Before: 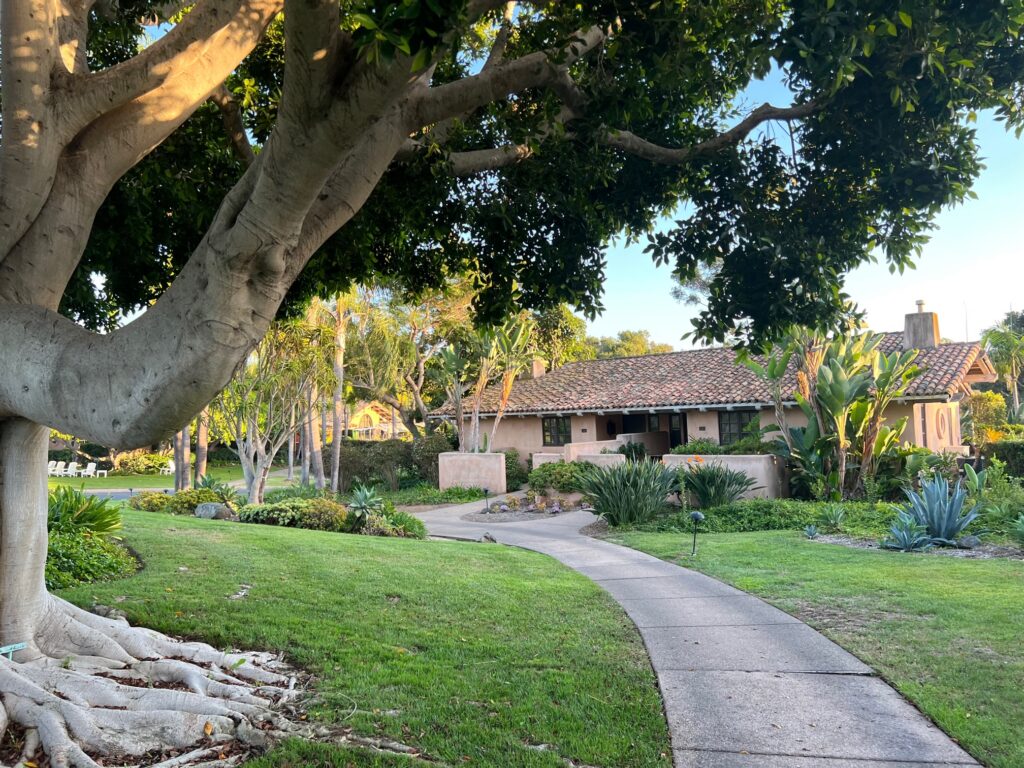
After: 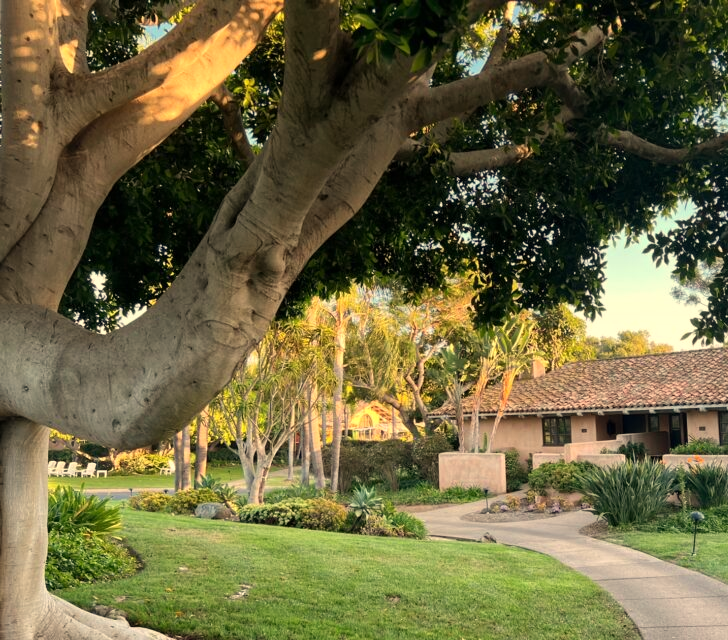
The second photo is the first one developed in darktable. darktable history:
white balance: red 1.123, blue 0.83
crop: right 28.885%, bottom 16.626%
